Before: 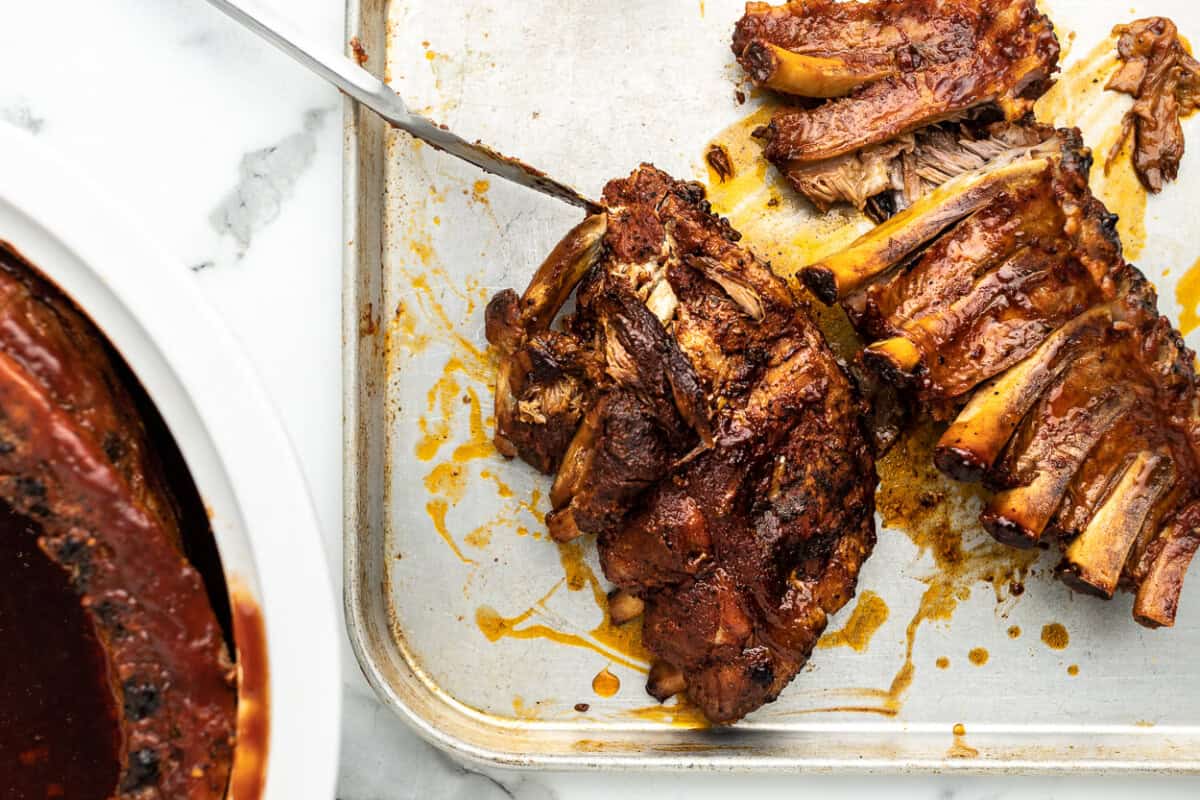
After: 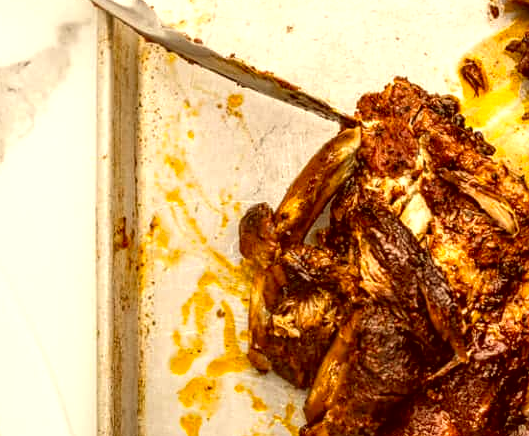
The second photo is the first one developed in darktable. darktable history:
crop: left 20.521%, top 10.843%, right 35.351%, bottom 34.599%
local contrast: on, module defaults
exposure: exposure 0.3 EV, compensate highlight preservation false
color correction: highlights a* 1.18, highlights b* 23.69, shadows a* 15.3, shadows b* 24.91
color balance rgb: highlights gain › chroma 1.435%, highlights gain › hue 312.92°, perceptual saturation grading › global saturation 0.39%
